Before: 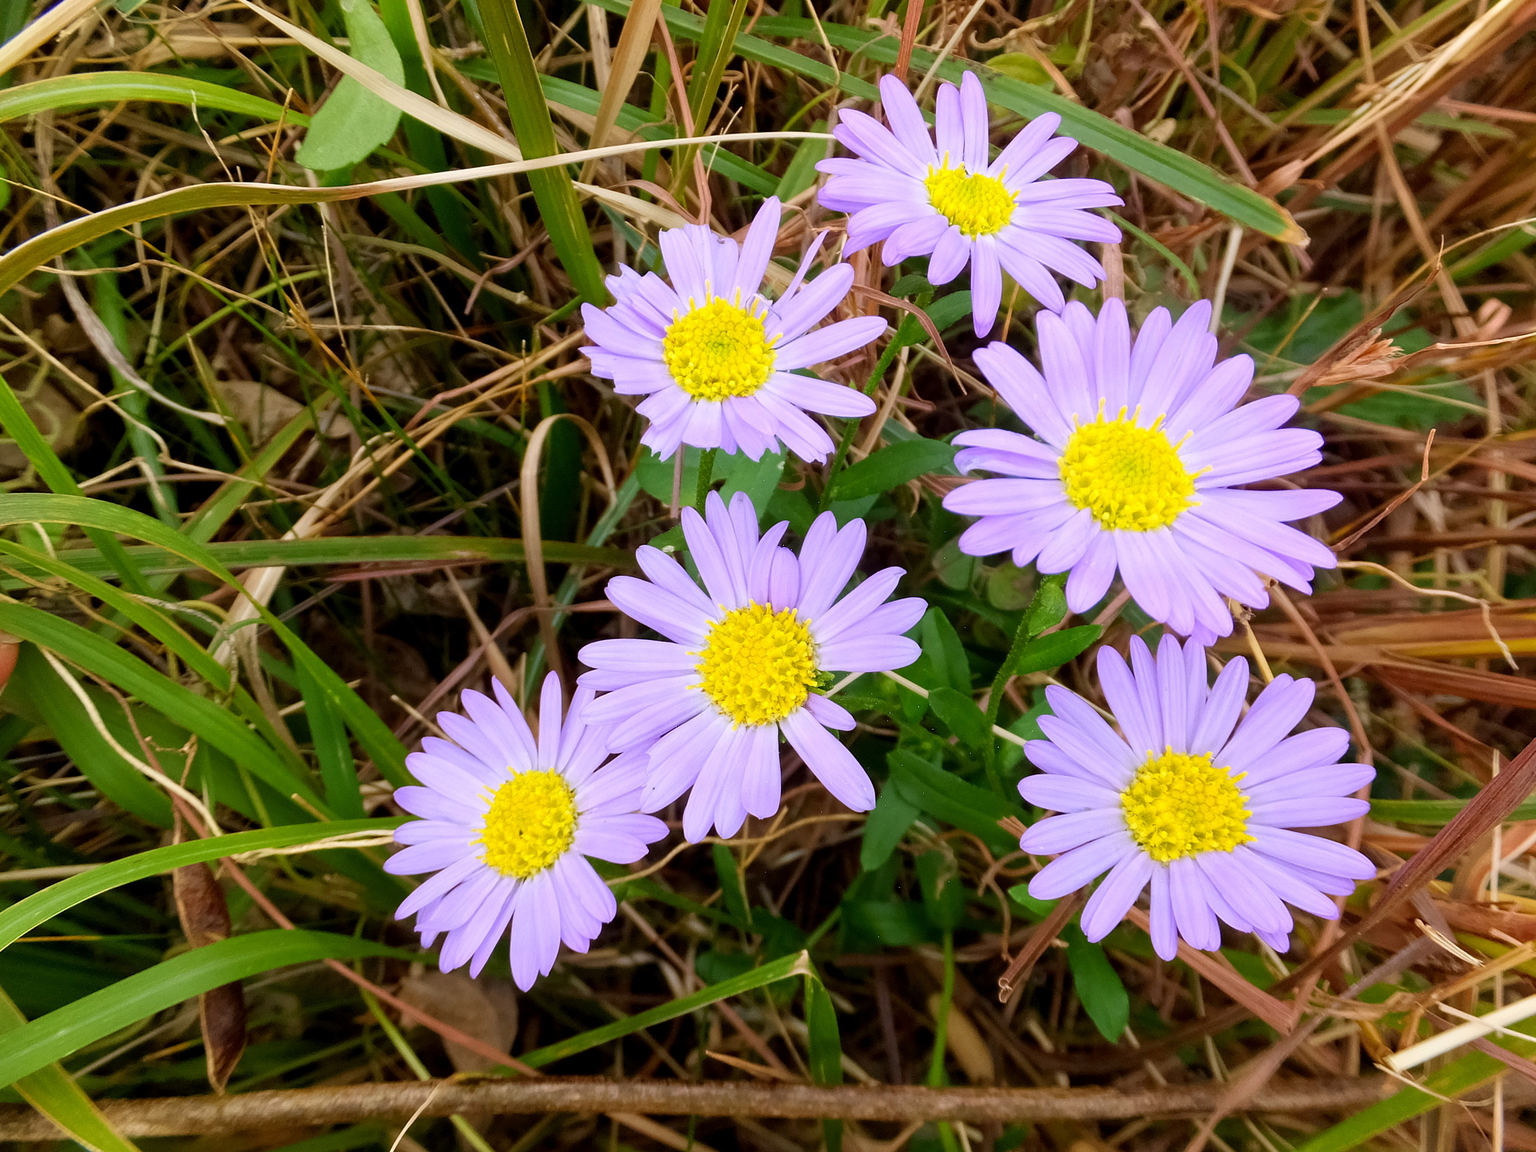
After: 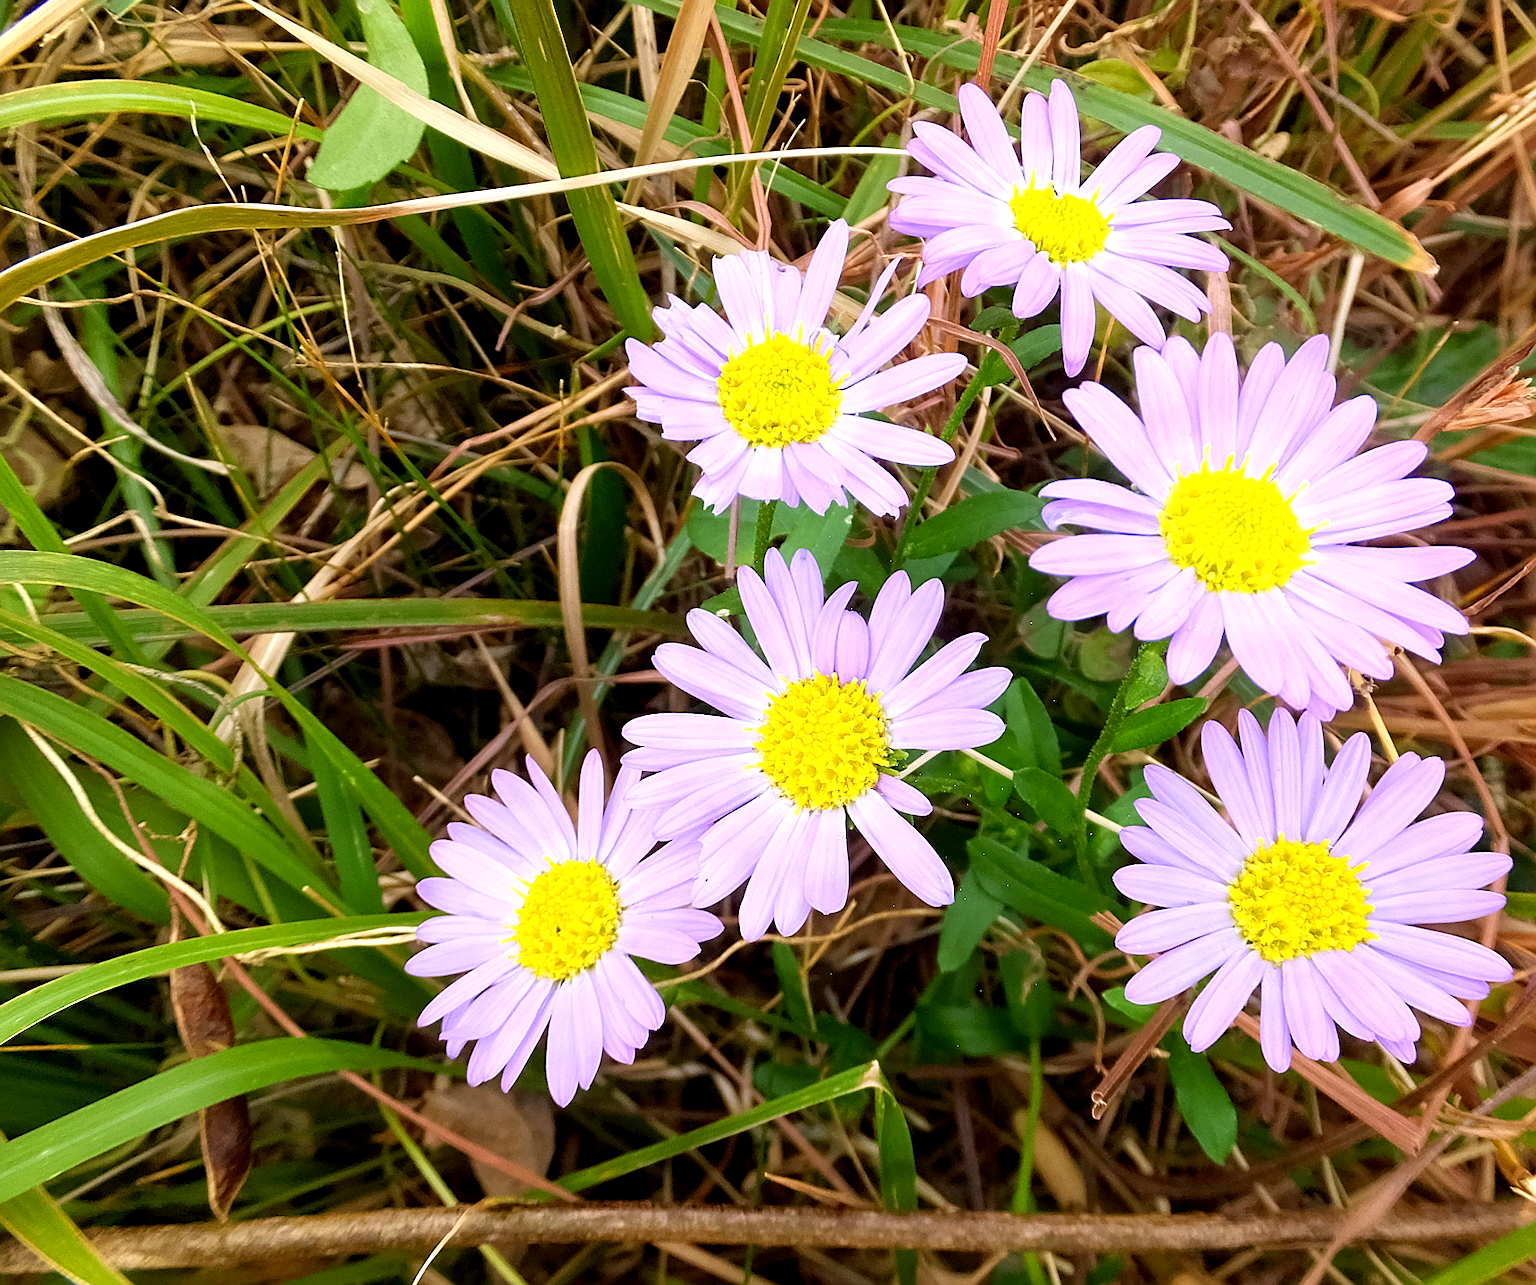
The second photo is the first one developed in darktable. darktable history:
sharpen: on, module defaults
crop and rotate: left 1.371%, right 9.036%
exposure: black level correction 0.001, exposure 0.499 EV, compensate highlight preservation false
